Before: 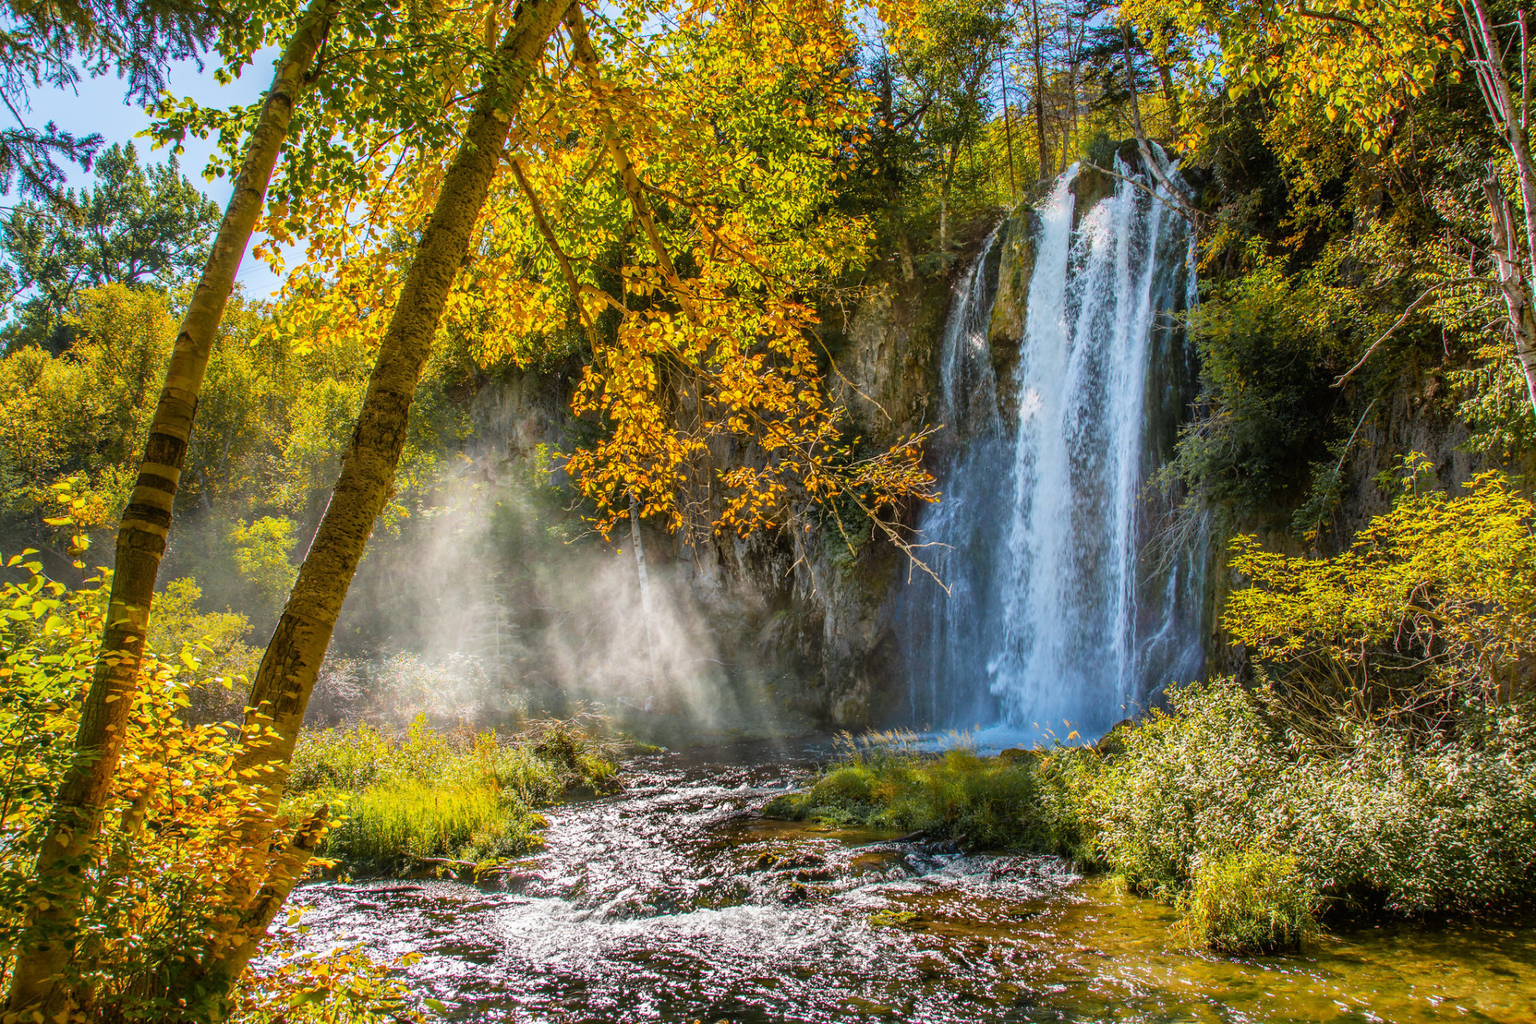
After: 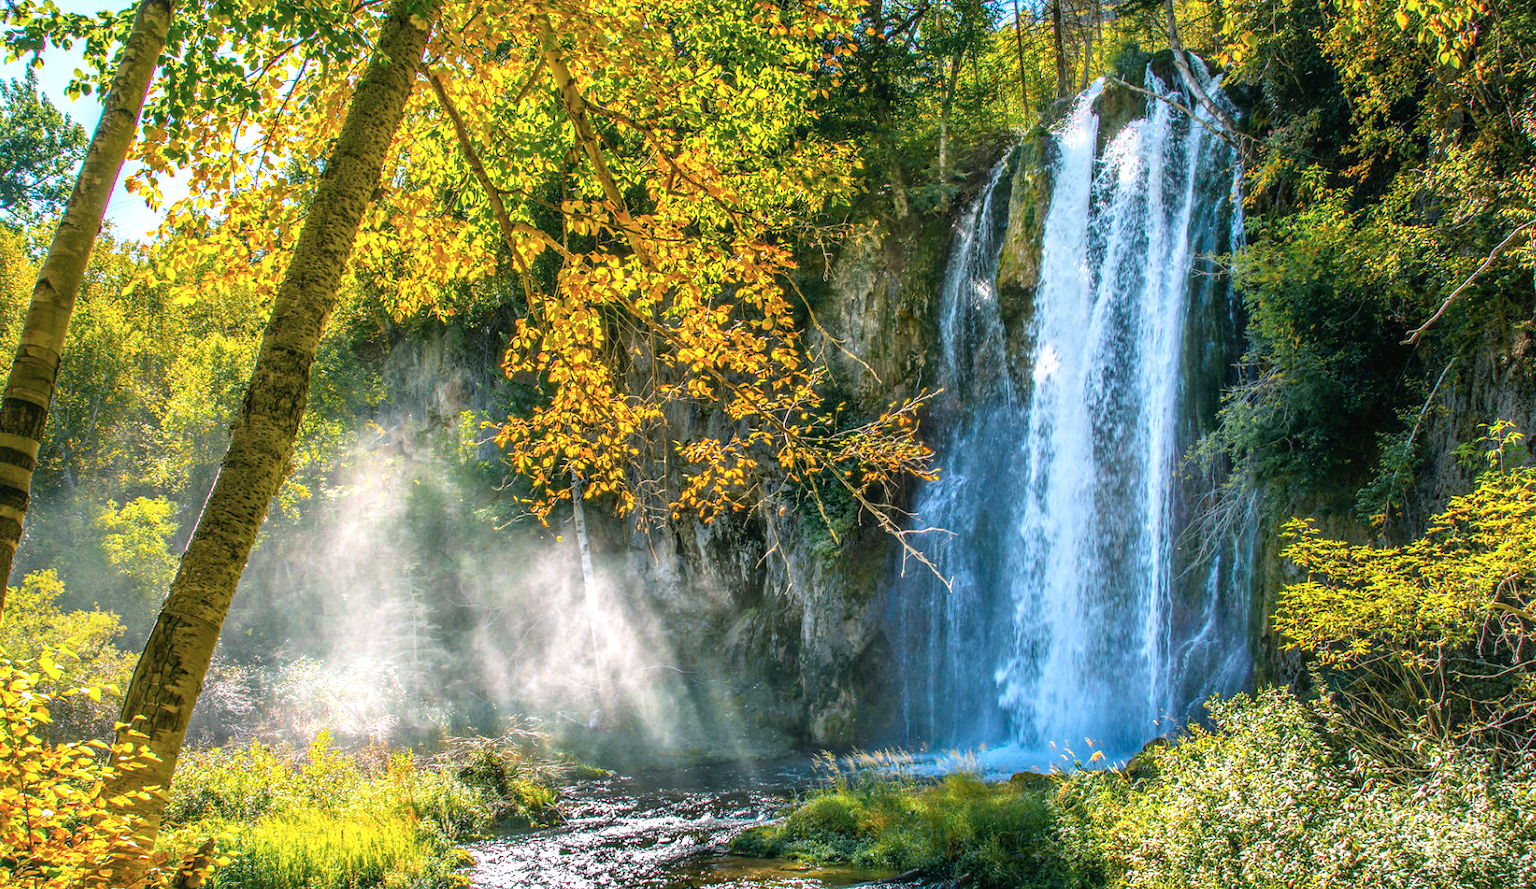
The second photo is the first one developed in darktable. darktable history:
crop and rotate: left 9.632%, top 9.477%, right 5.897%, bottom 17.098%
local contrast: detail 109%
color balance rgb: power › luminance -7.914%, power › chroma 2.275%, power › hue 222.49°, highlights gain › luminance 9.698%, perceptual saturation grading › global saturation 0.533%, perceptual brilliance grading › global brilliance 2.578%, perceptual brilliance grading › highlights -2.619%, perceptual brilliance grading › shadows 3.576%
exposure: black level correction 0.001, exposure 0.498 EV, compensate highlight preservation false
